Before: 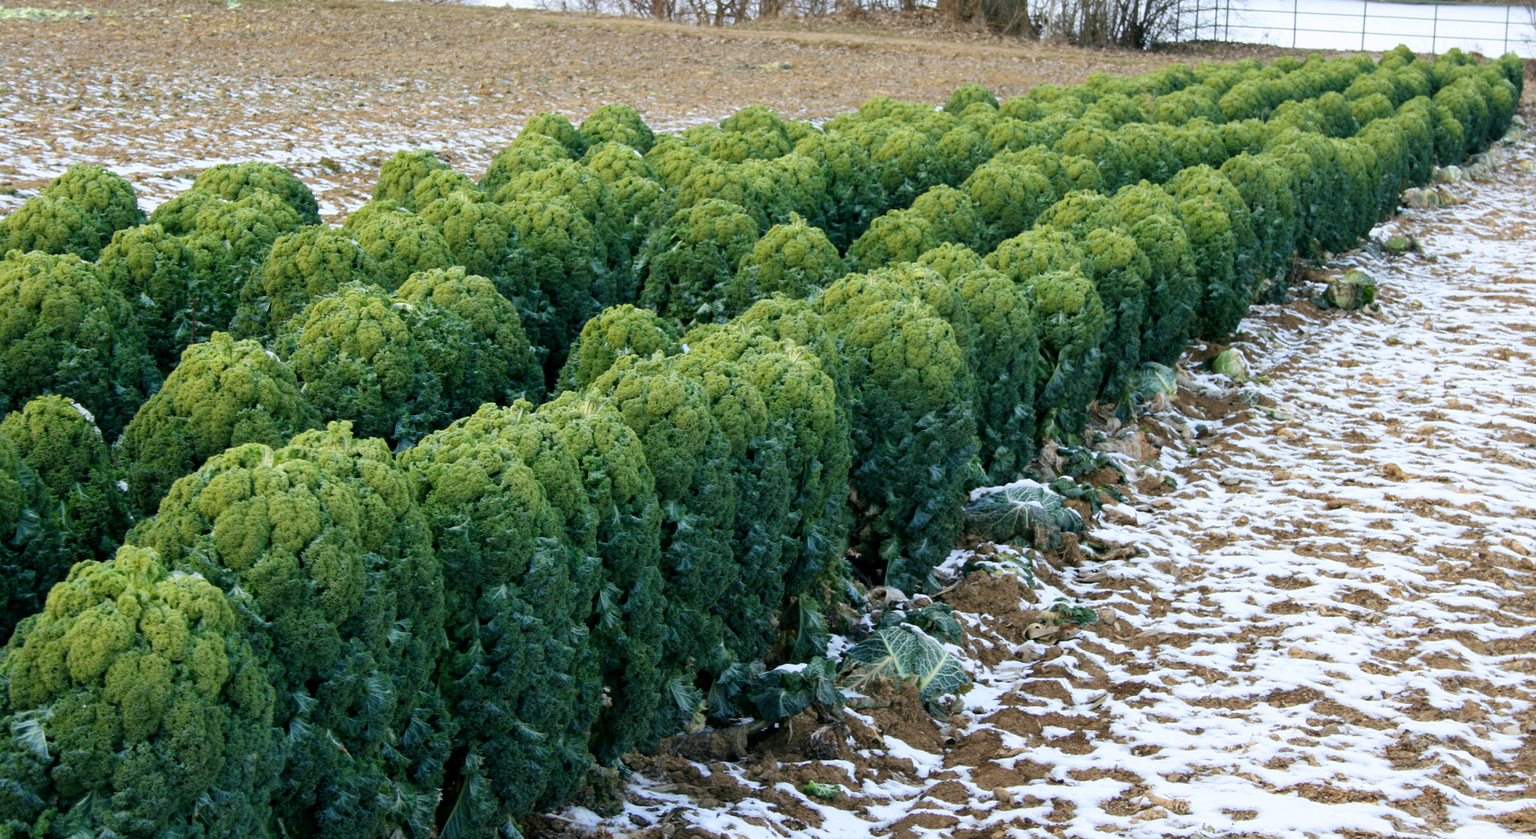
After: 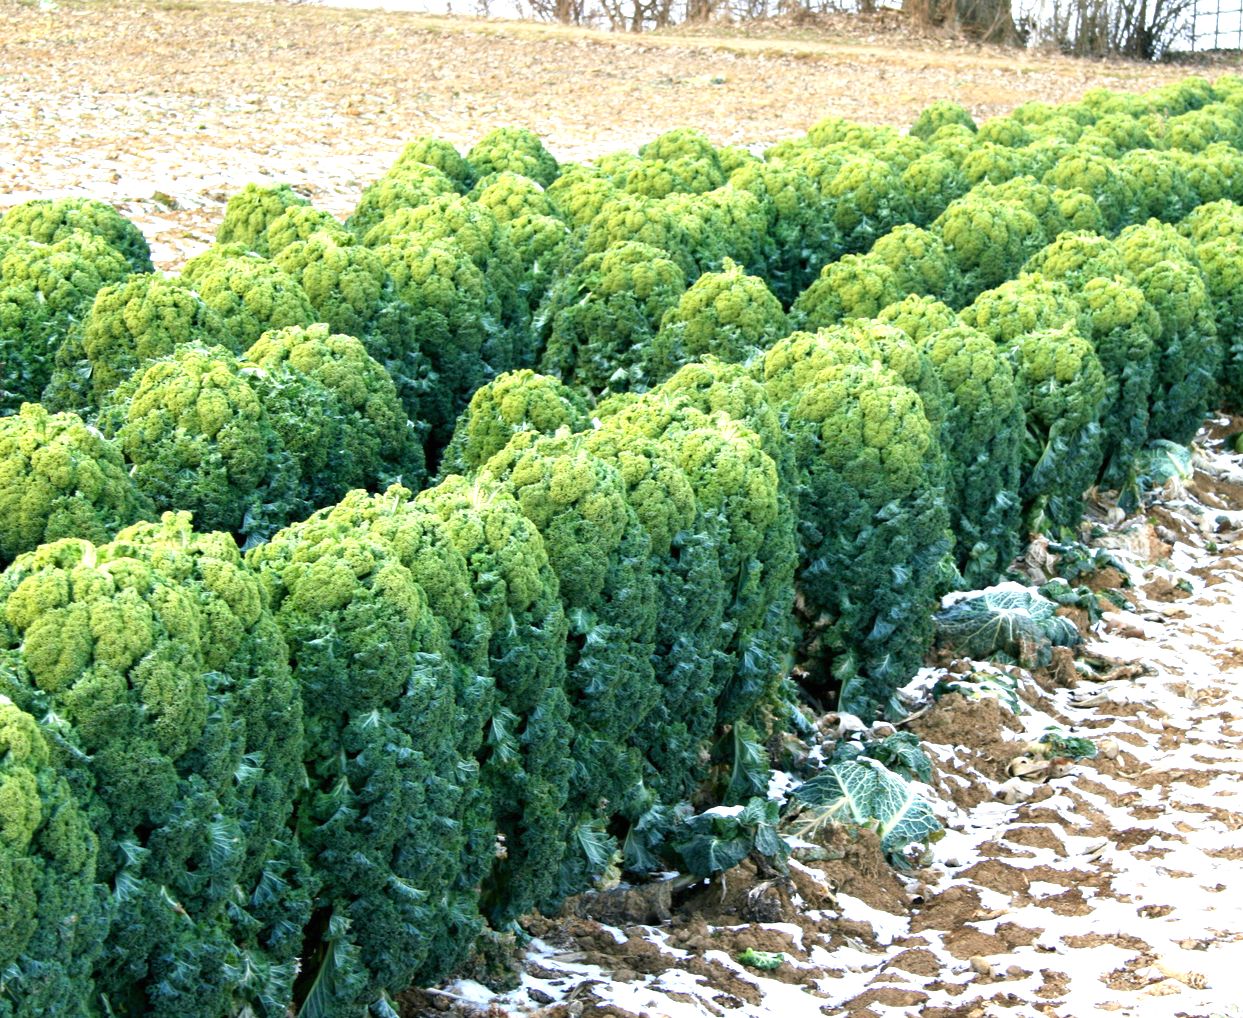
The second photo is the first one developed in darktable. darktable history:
crop and rotate: left 12.673%, right 20.66%
exposure: black level correction 0, exposure 1.2 EV, compensate exposure bias true, compensate highlight preservation false
